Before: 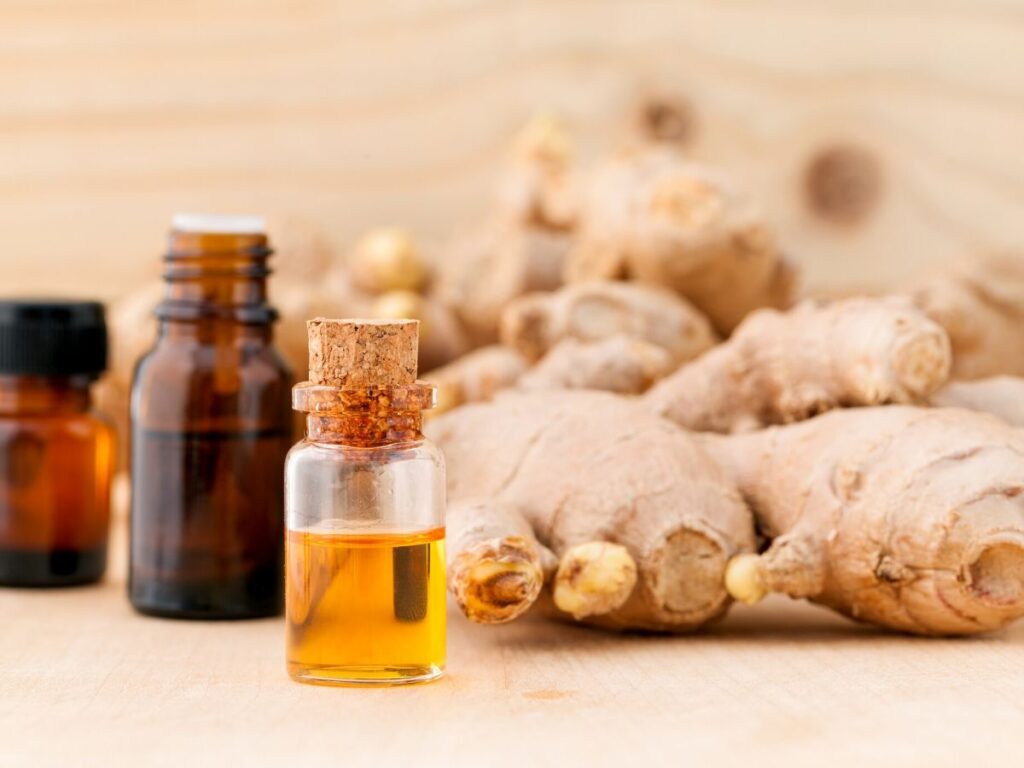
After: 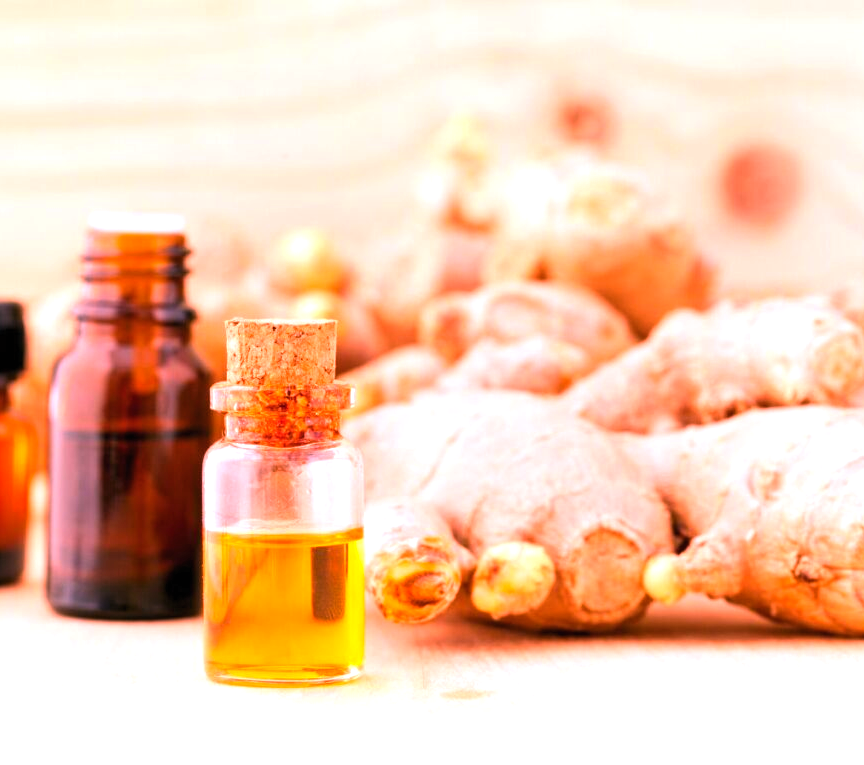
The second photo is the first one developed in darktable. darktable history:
color correction: highlights a* 12.23, highlights b* 5.41
exposure: exposure 0.77 EV, compensate highlight preservation false
crop: left 8.026%, right 7.374%
white balance: red 1.188, blue 1.11
local contrast: mode bilateral grid, contrast 100, coarseness 100, detail 94%, midtone range 0.2
levels: mode automatic, black 0.023%, white 99.97%, levels [0.062, 0.494, 0.925]
color balance rgb: shadows lift › chroma 2%, shadows lift › hue 50°, power › hue 60°, highlights gain › chroma 1%, highlights gain › hue 60°, global offset › luminance 0.25%, global vibrance 30%
